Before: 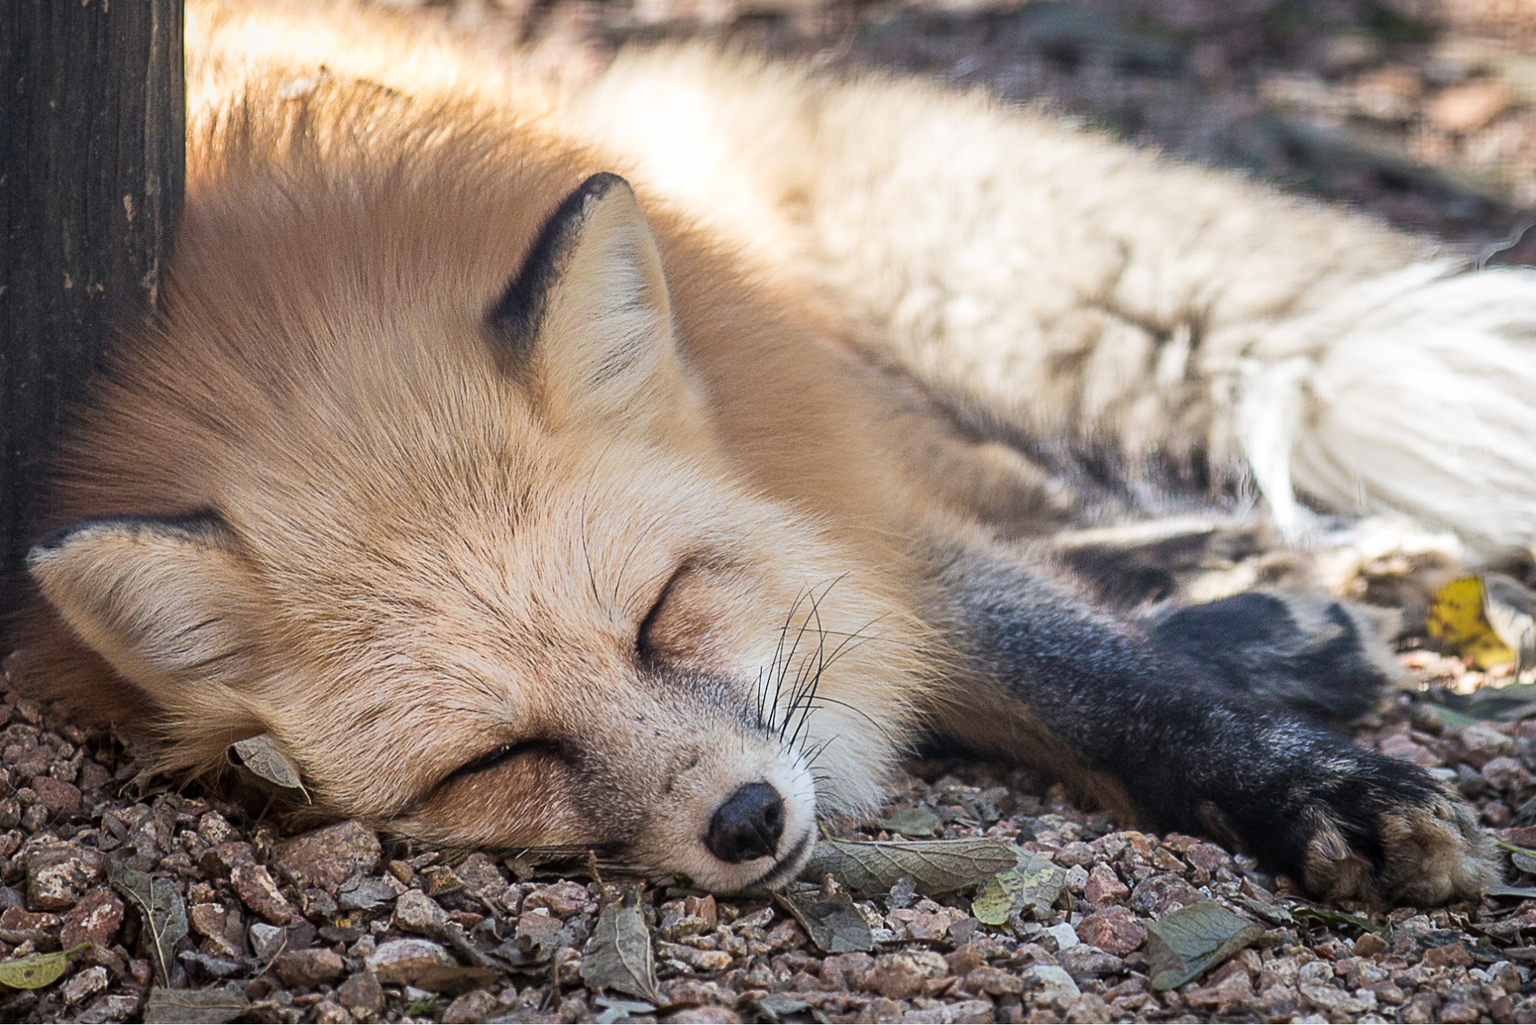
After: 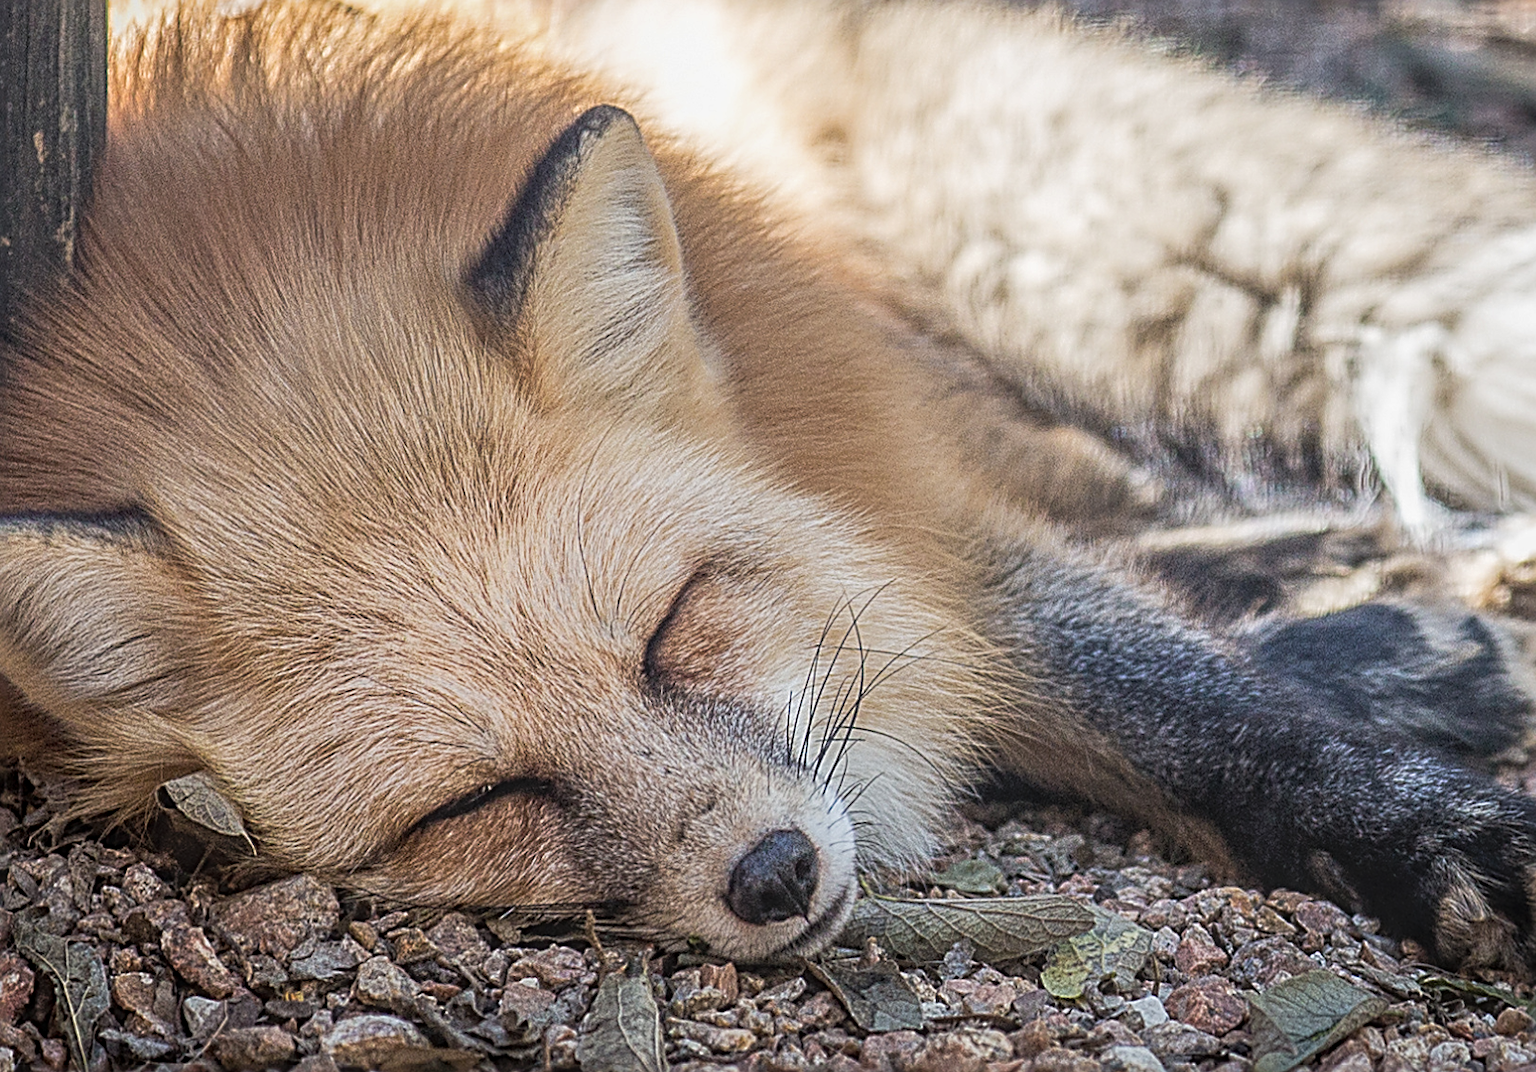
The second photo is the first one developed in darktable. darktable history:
exposure: black level correction 0.001, exposure -0.125 EV, compensate highlight preservation false
crop: left 6.206%, top 8.202%, right 9.528%, bottom 3.647%
local contrast: highlights 66%, shadows 32%, detail 167%, midtone range 0.2
sharpen: radius 3.055, amount 0.757
